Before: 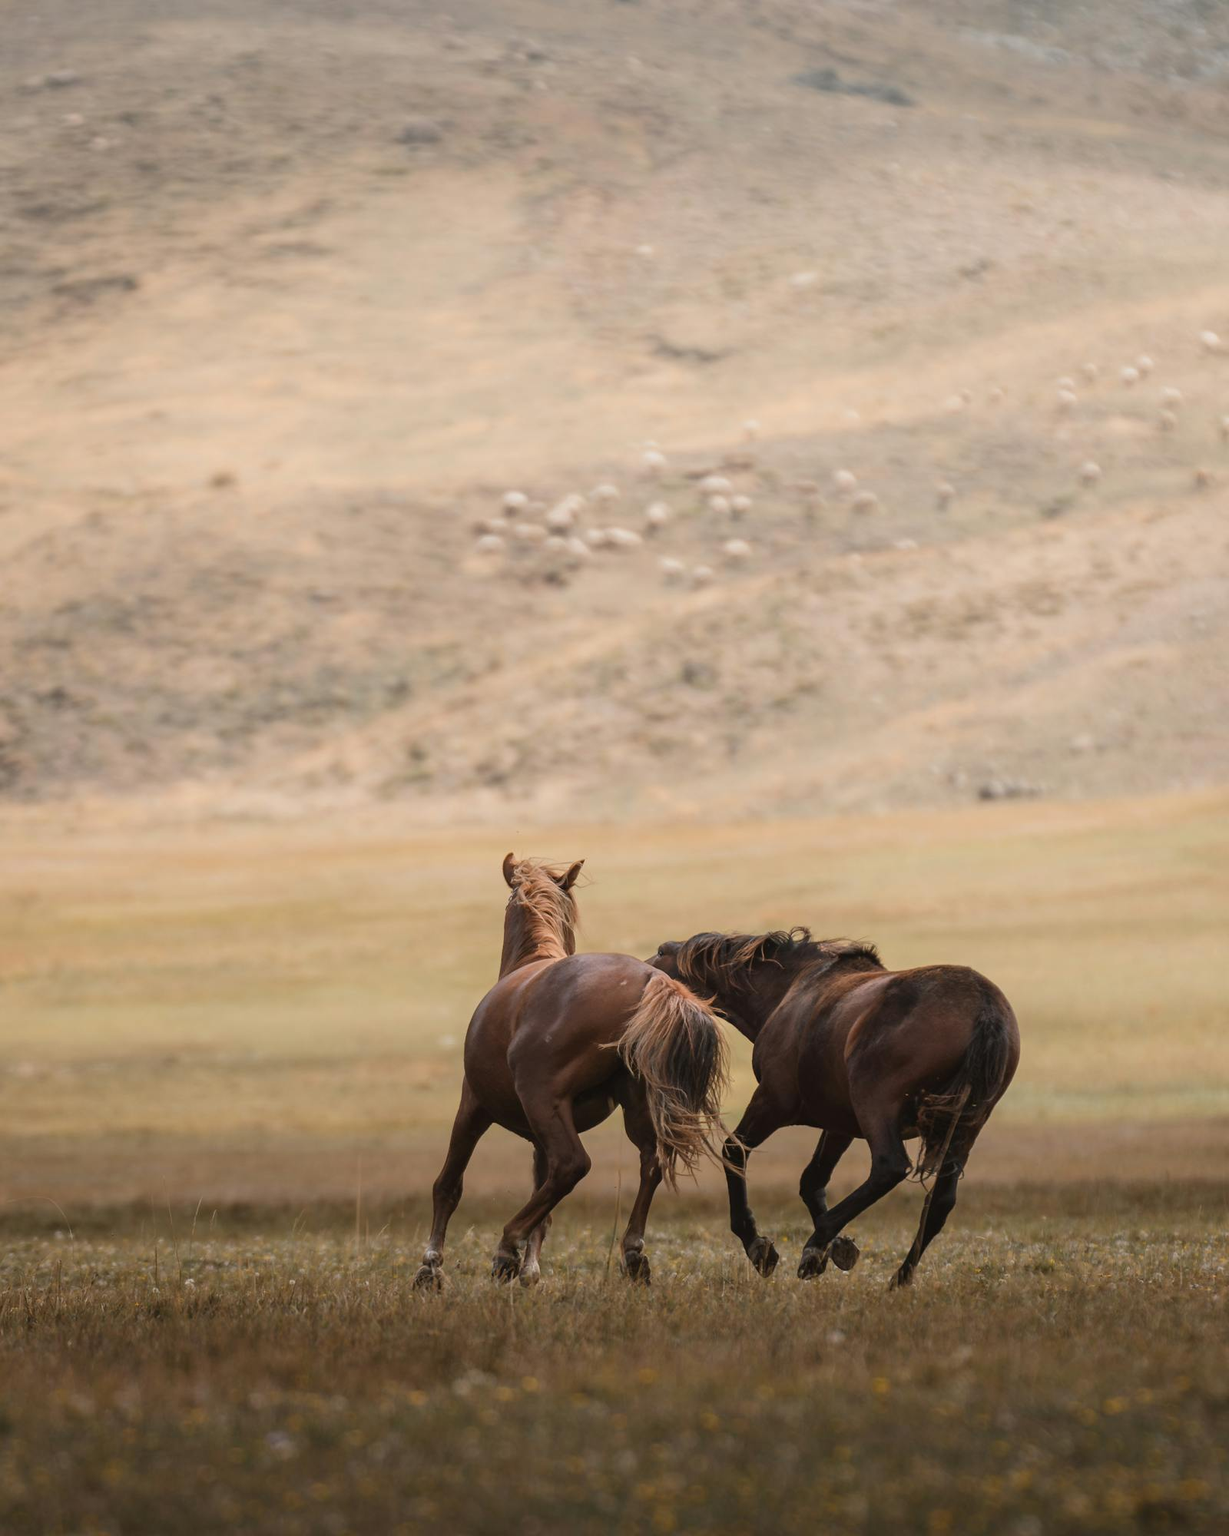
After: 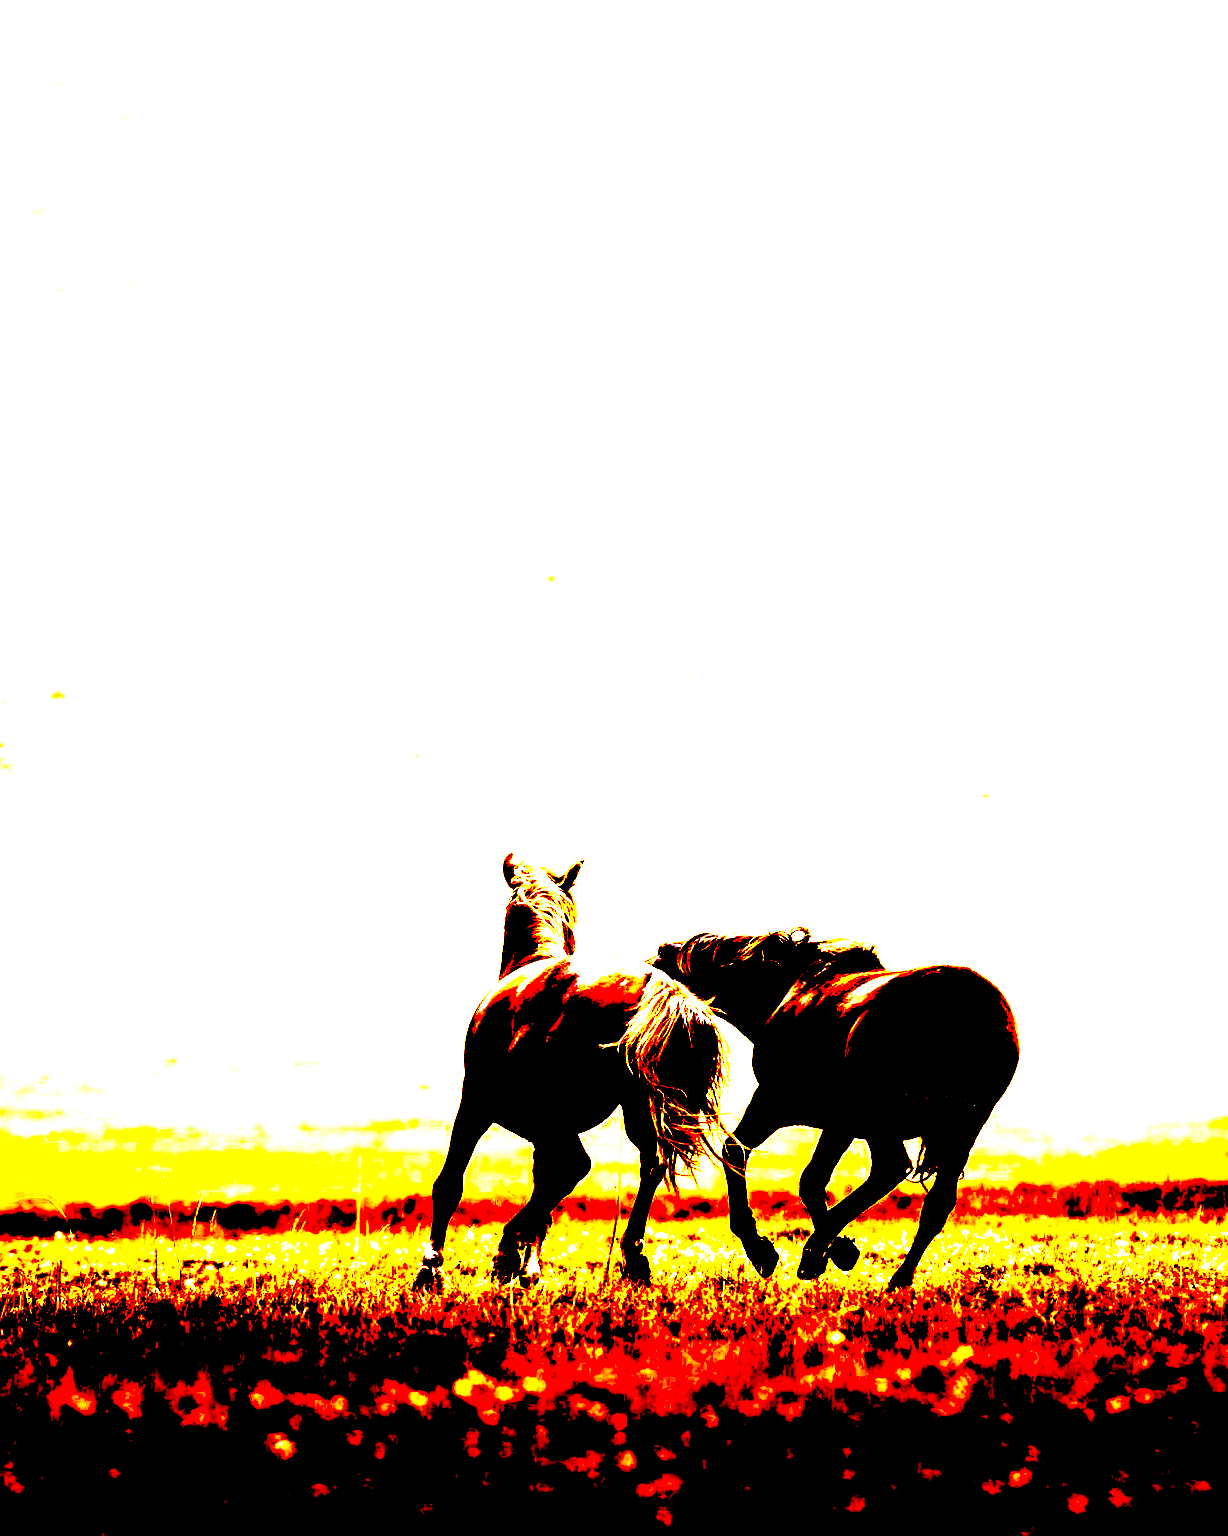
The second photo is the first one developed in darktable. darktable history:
exposure: black level correction 0.099, exposure 3.029 EV, compensate exposure bias true, compensate highlight preservation false
